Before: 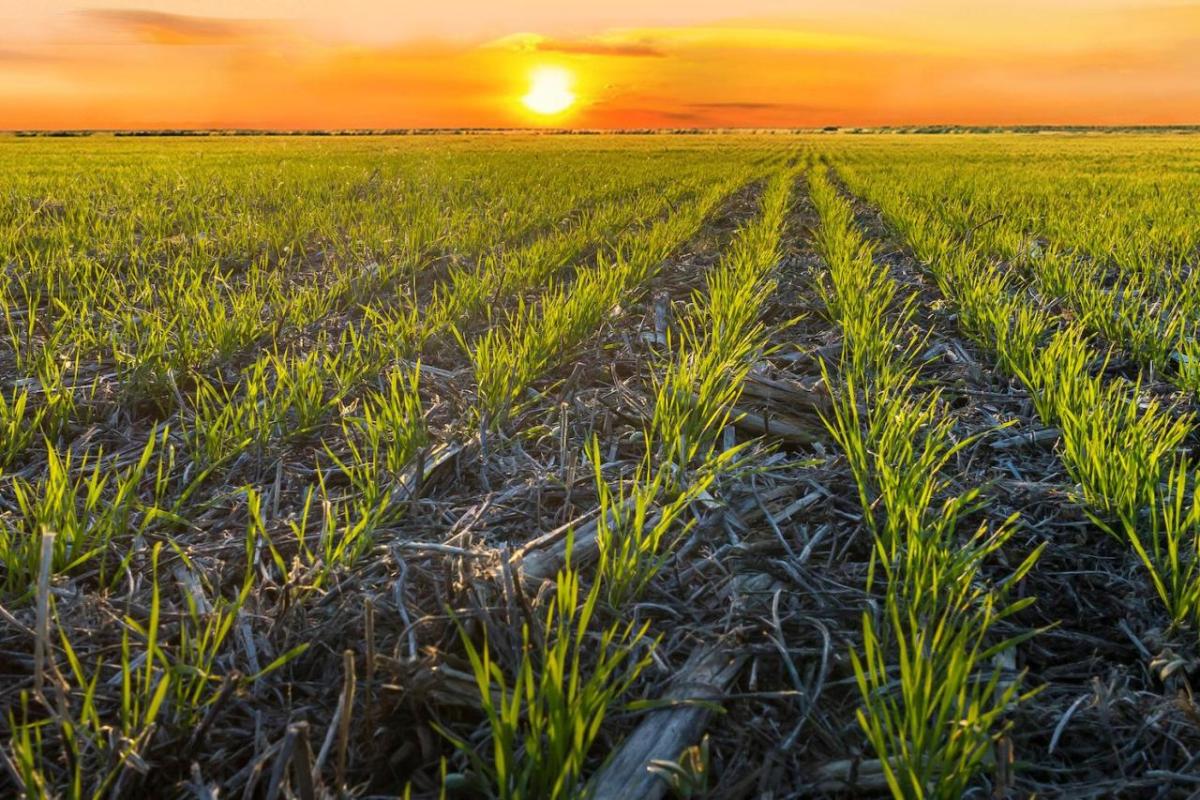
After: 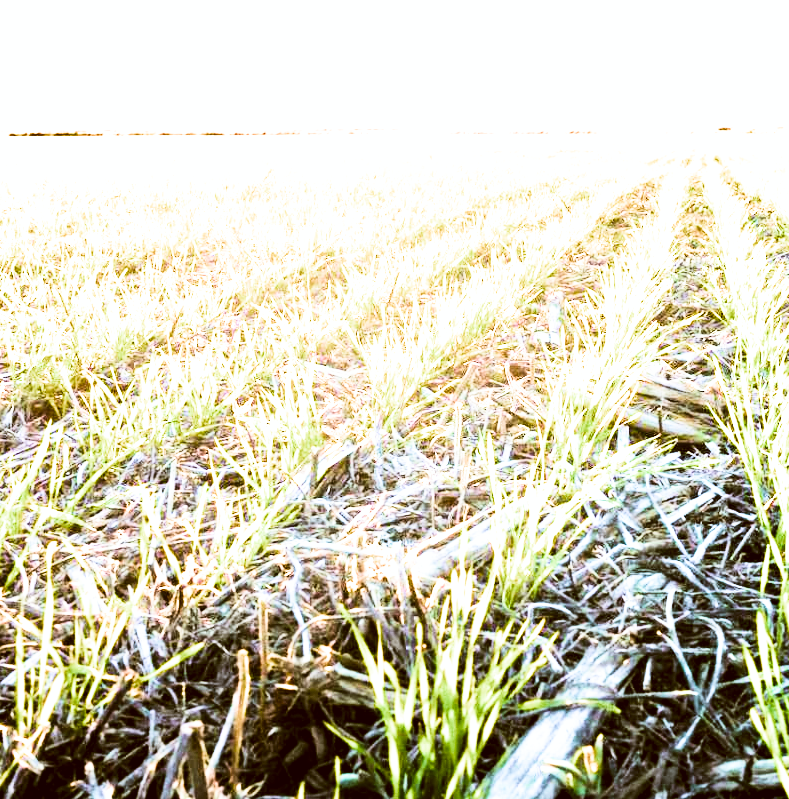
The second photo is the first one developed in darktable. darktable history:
crop and rotate: left 8.902%, right 25.346%
color balance rgb: shadows lift › chroma 0.729%, shadows lift › hue 114.71°, linear chroma grading › shadows 10.041%, linear chroma grading › highlights 10.09%, linear chroma grading › global chroma 15.321%, linear chroma grading › mid-tones 14.788%, perceptual saturation grading › global saturation 12.444%, perceptual brilliance grading › global brilliance 34.436%, perceptual brilliance grading › highlights 50.304%, perceptual brilliance grading › mid-tones 59.972%, perceptual brilliance grading › shadows 34.303%, global vibrance 32.465%
filmic rgb: black relative exposure -7.65 EV, white relative exposure 4.56 EV, hardness 3.61, color science v4 (2020)
contrast brightness saturation: contrast 0.276
levels: levels [0.116, 0.574, 1]
exposure: black level correction -0.005, exposure 1.008 EV, compensate highlight preservation false
tone equalizer: -8 EV -0.435 EV, -7 EV -0.409 EV, -6 EV -0.316 EV, -5 EV -0.199 EV, -3 EV 0.192 EV, -2 EV 0.347 EV, -1 EV 0.366 EV, +0 EV 0.407 EV
color correction: highlights a* -0.378, highlights b* 0.152, shadows a* 4.68, shadows b* 20.29
